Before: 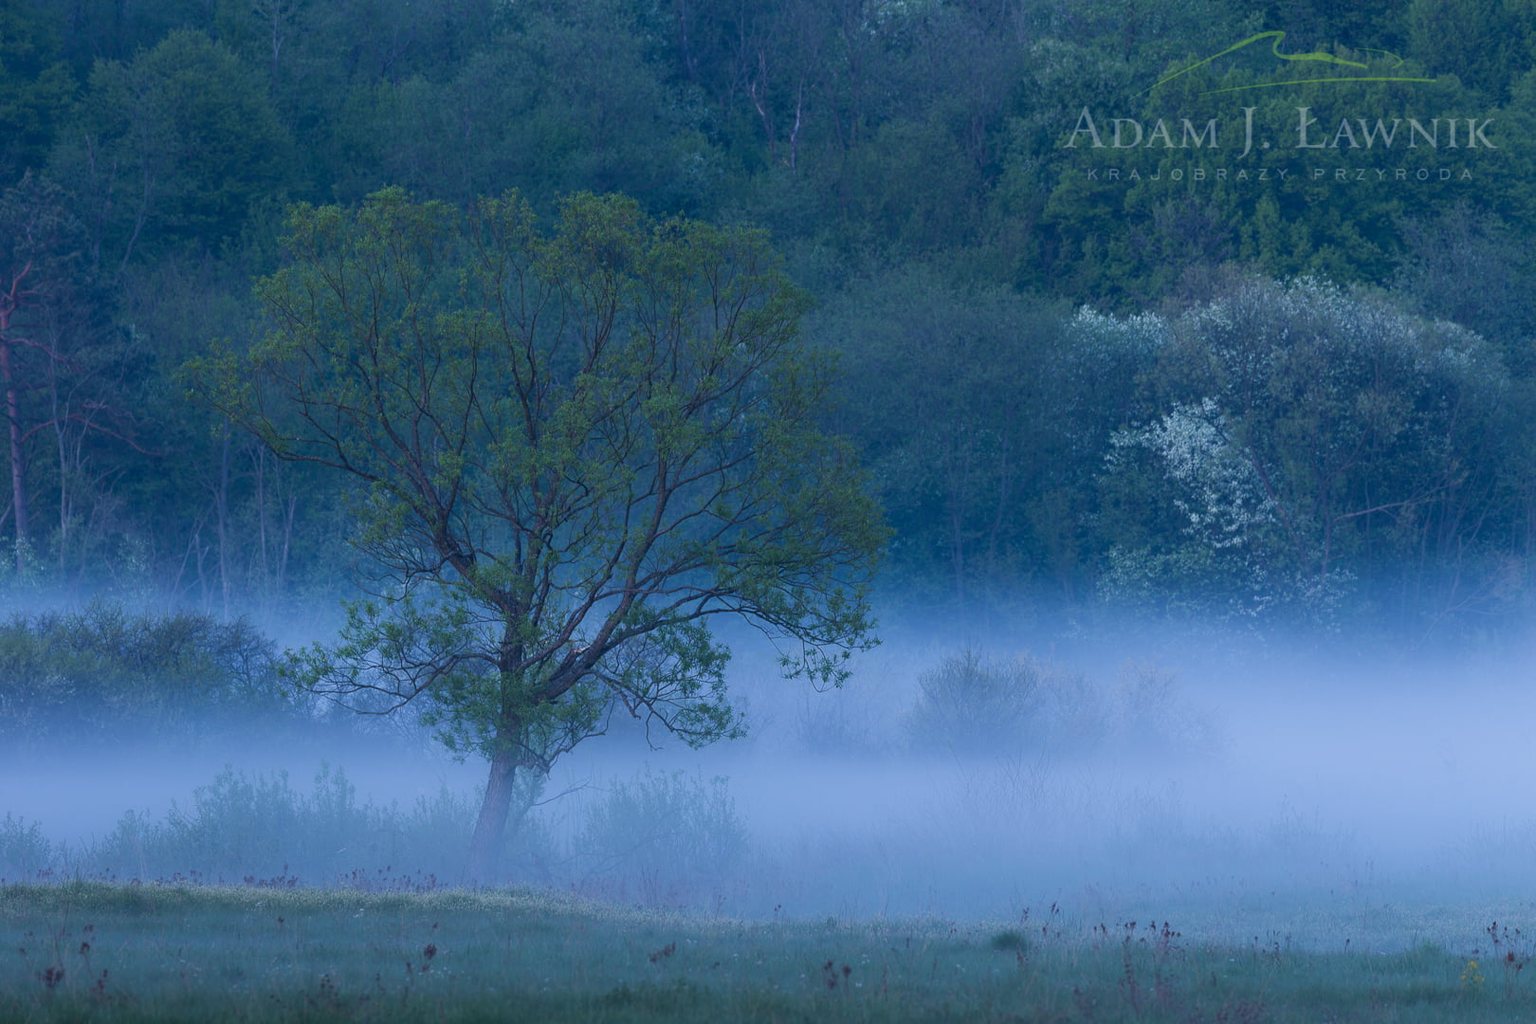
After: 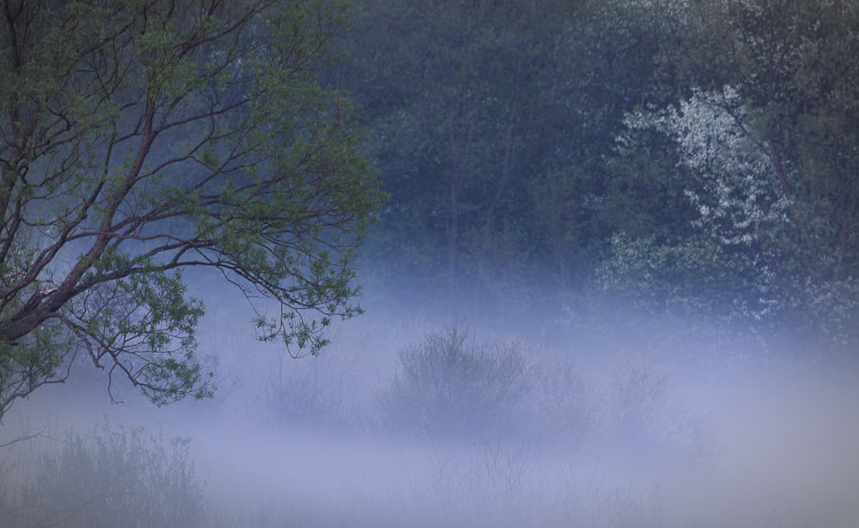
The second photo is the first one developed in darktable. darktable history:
rotate and perspective: rotation 5.12°, automatic cropping off
vignetting: fall-off start 79.43%, saturation -0.649, width/height ratio 1.327, unbound false
crop: left 35.03%, top 36.625%, right 14.663%, bottom 20.057%
color correction: highlights a* 6.27, highlights b* 8.19, shadows a* 5.94, shadows b* 7.23, saturation 0.9
